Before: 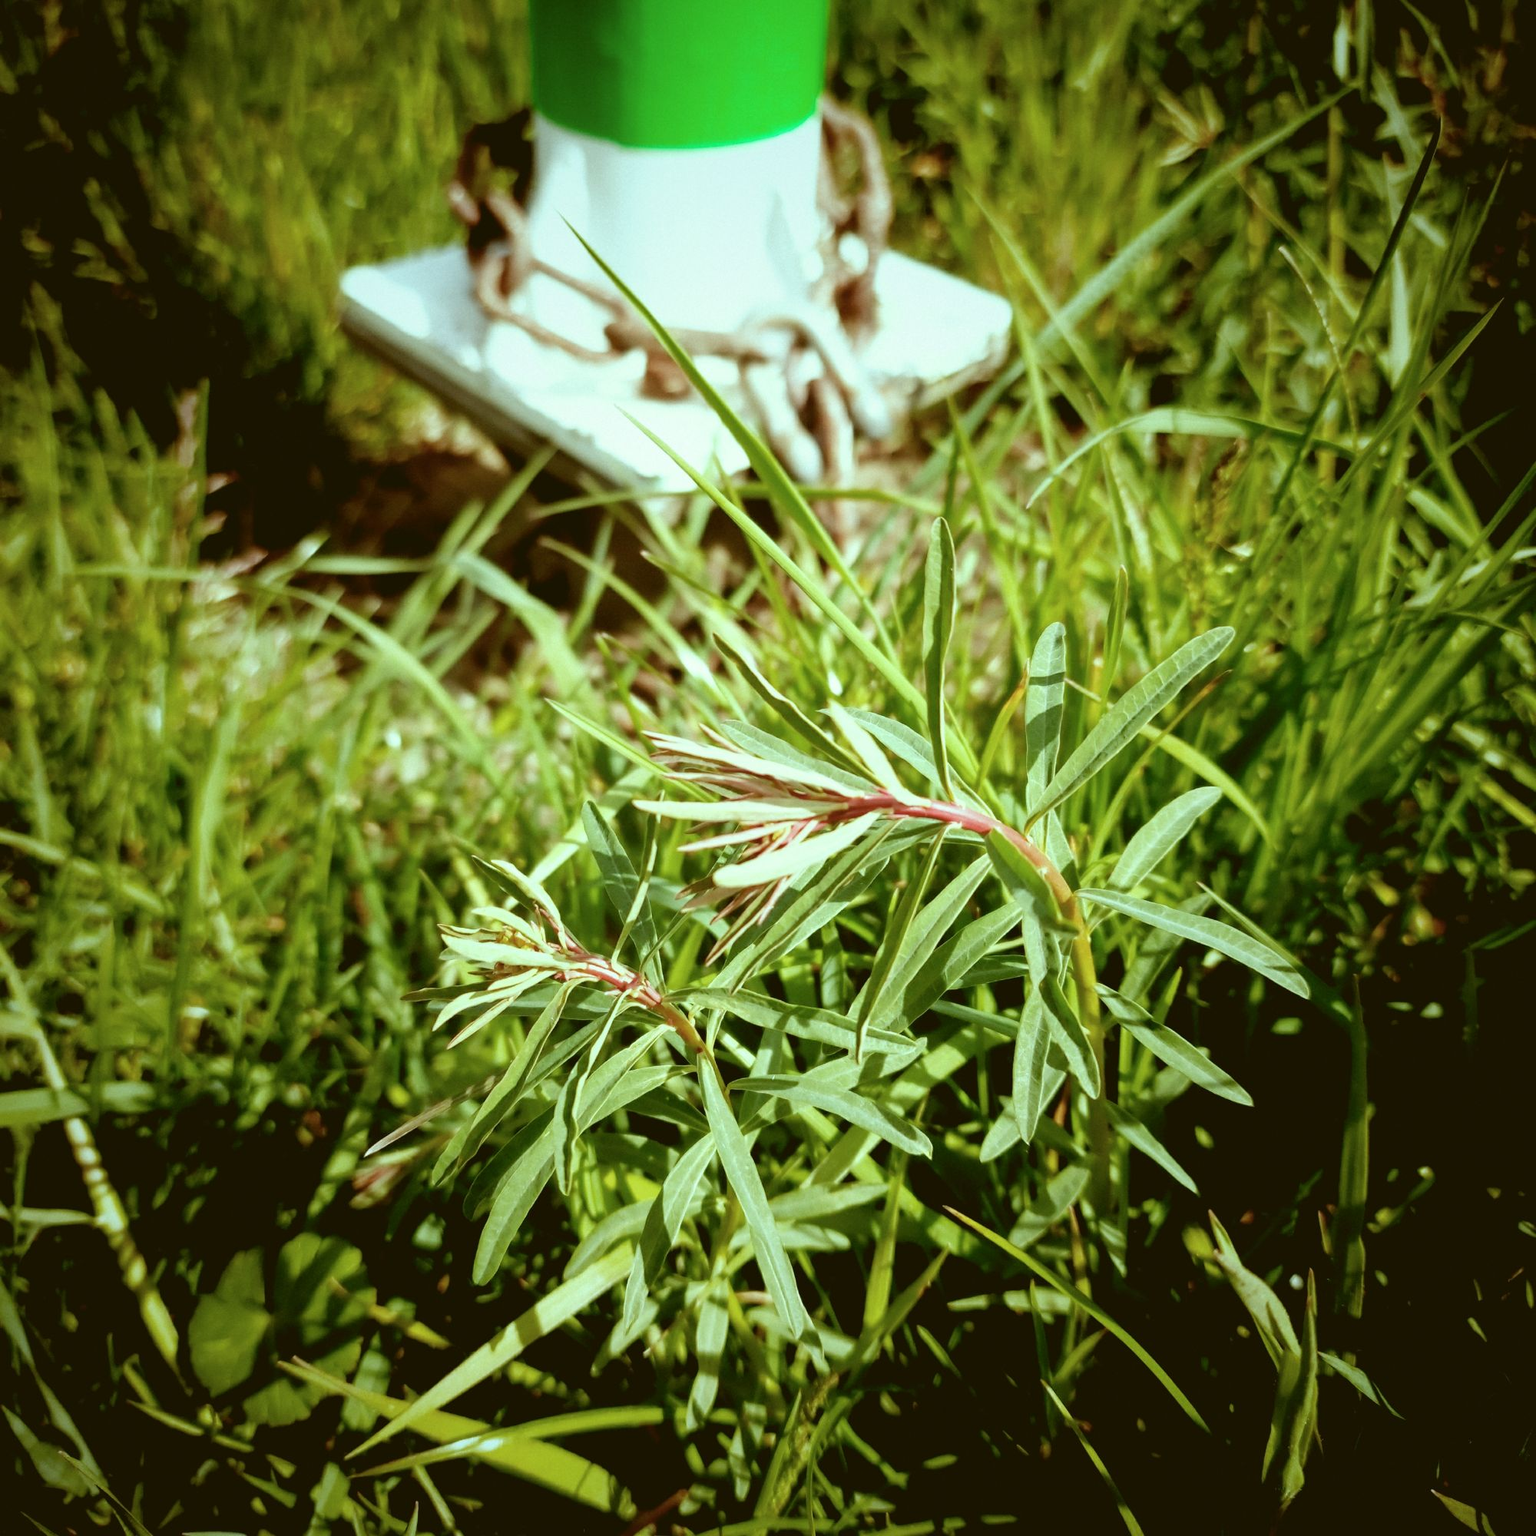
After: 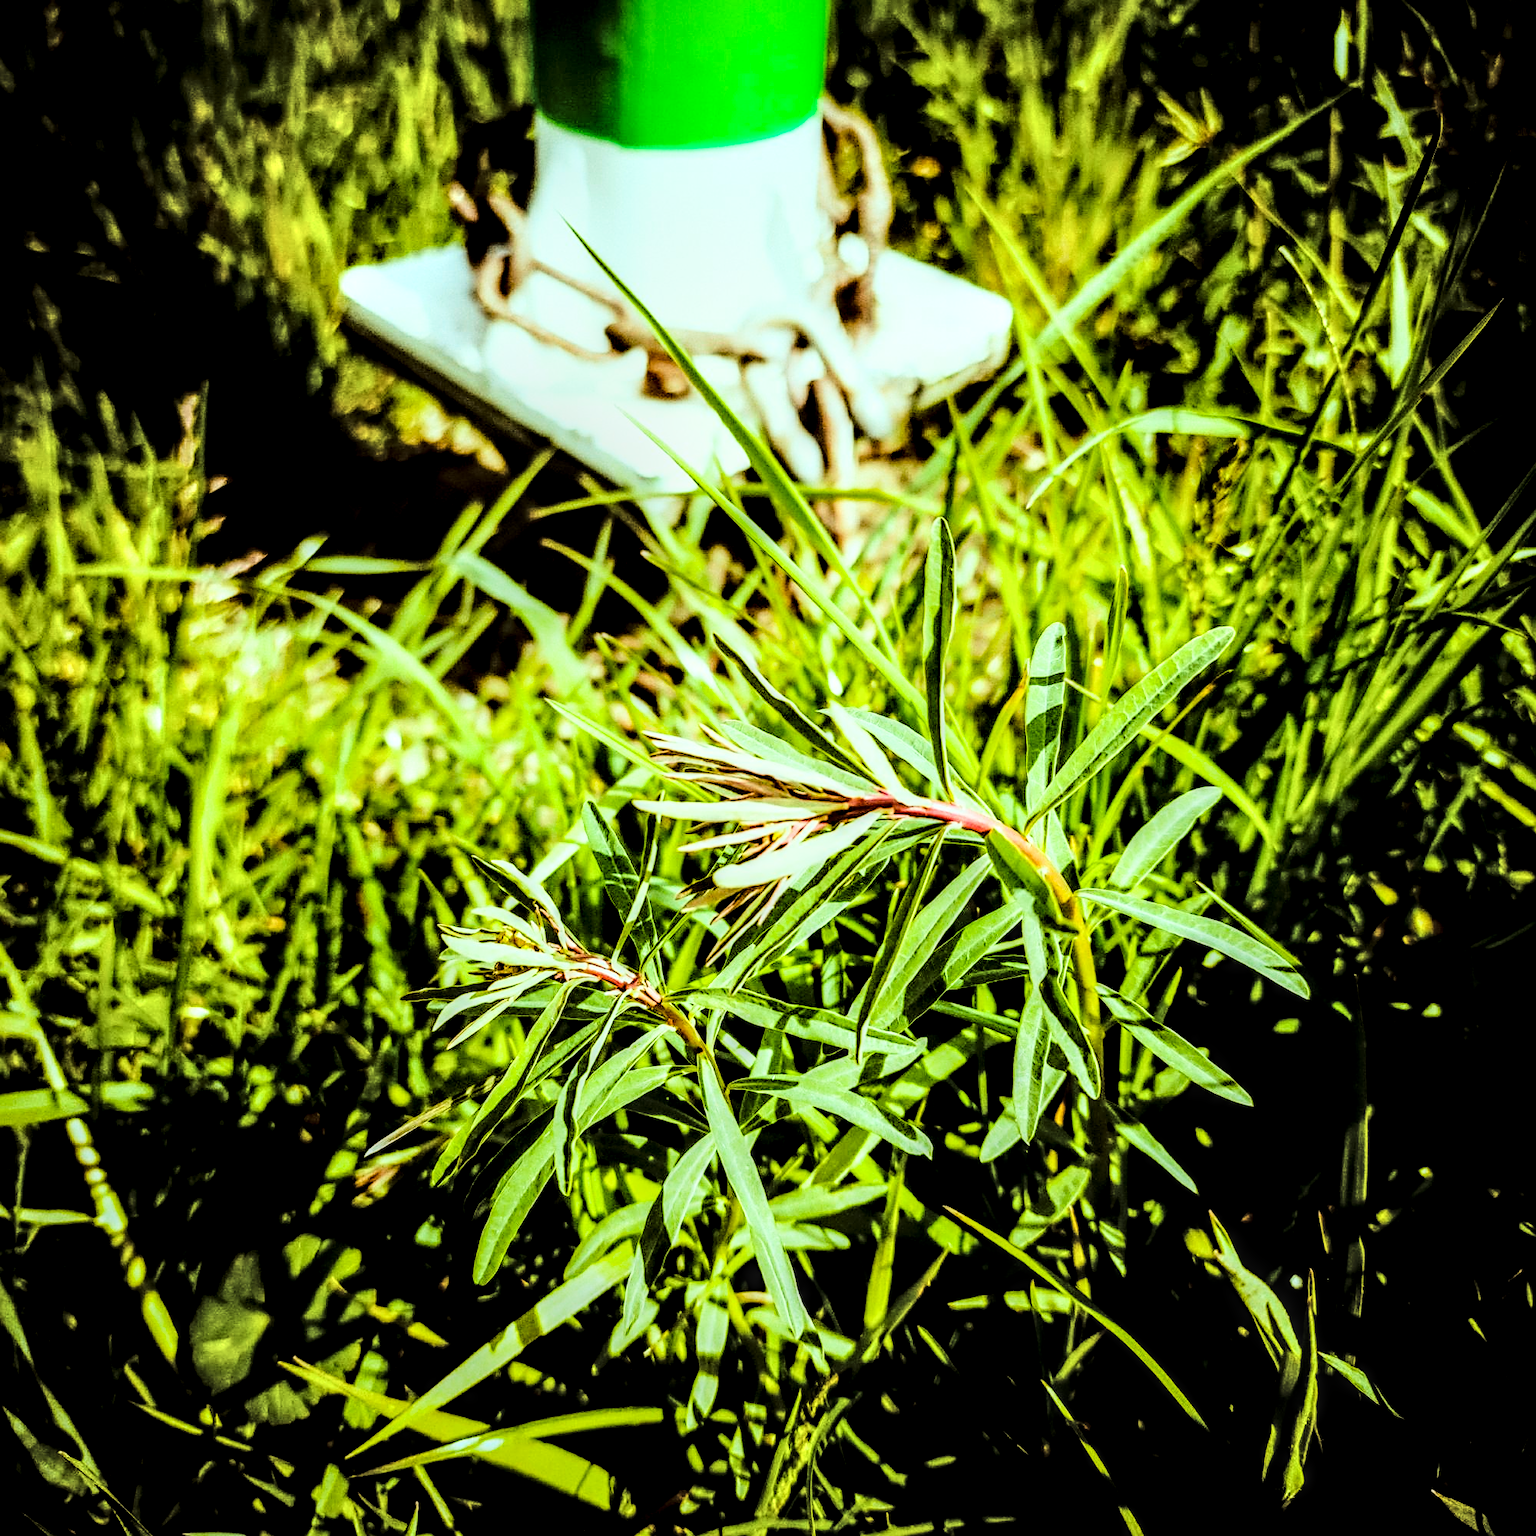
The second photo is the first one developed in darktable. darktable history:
color balance rgb: perceptual saturation grading › global saturation 25%, global vibrance 20%
filmic rgb: black relative exposure -5 EV, hardness 2.88, contrast 1.3, highlights saturation mix -30%
sharpen: on, module defaults
local contrast: highlights 19%, detail 186%
tone curve: curves: ch0 [(0, 0) (0.179, 0.073) (0.265, 0.147) (0.463, 0.553) (0.51, 0.635) (0.716, 0.863) (1, 0.997)], color space Lab, linked channels, preserve colors none
